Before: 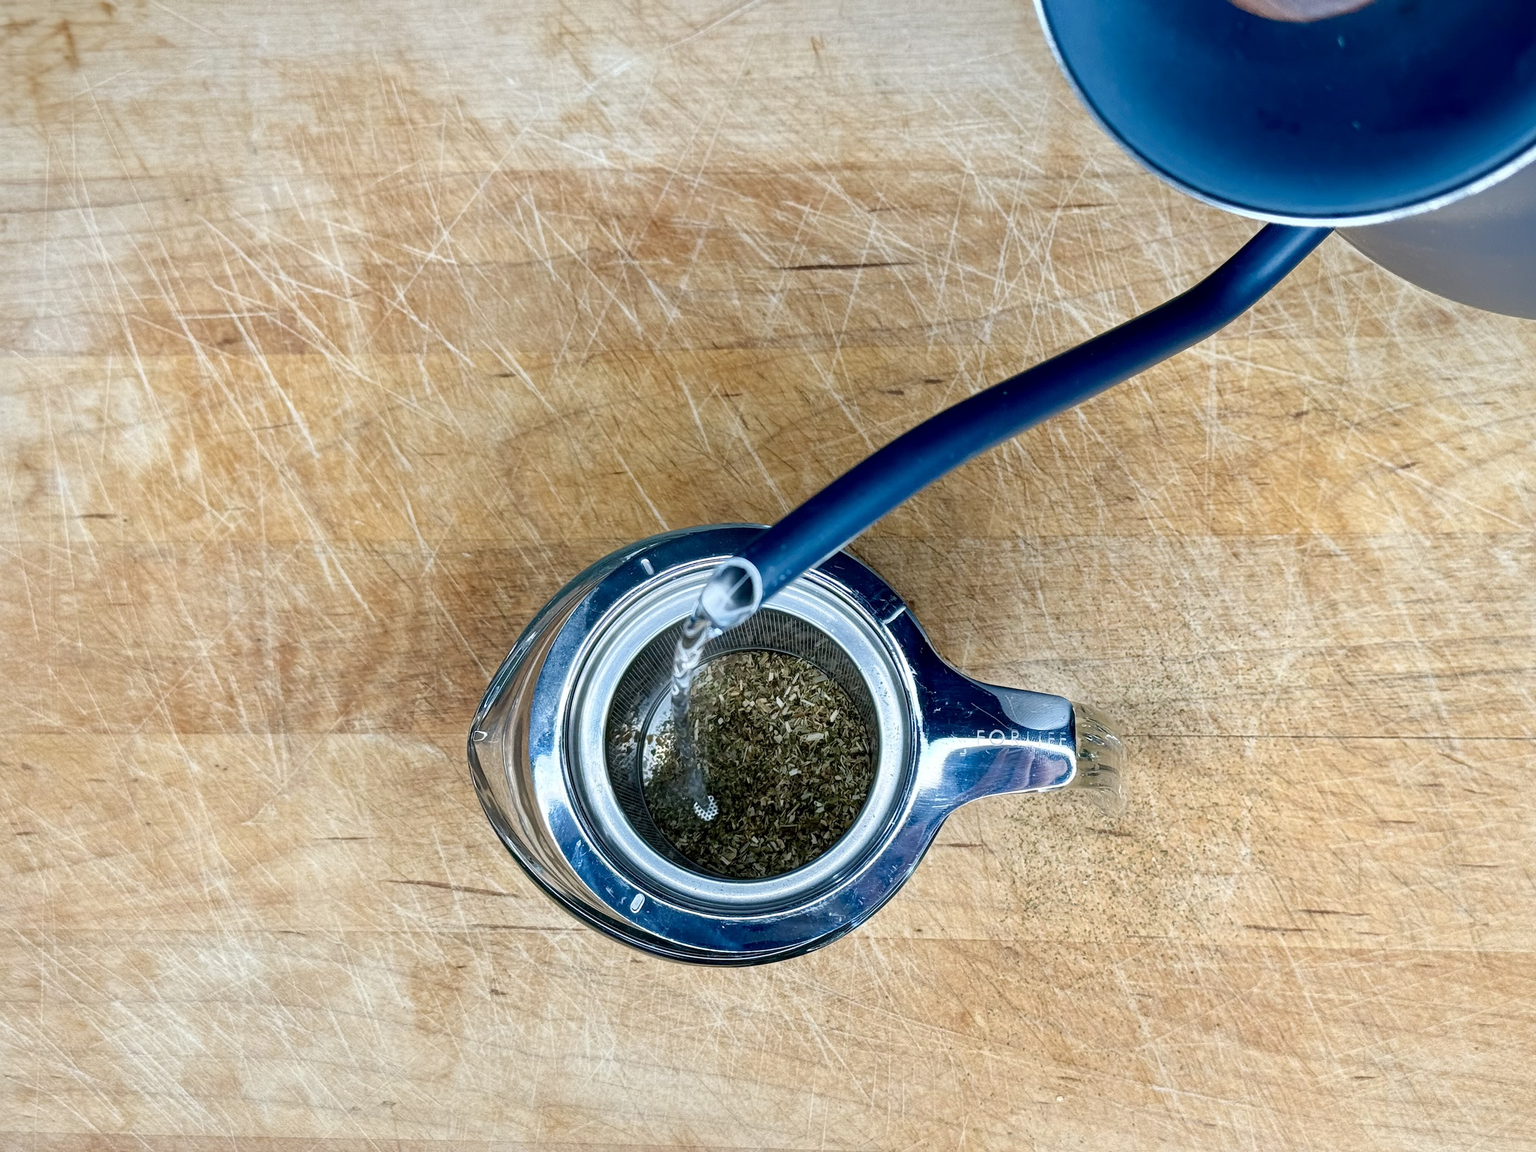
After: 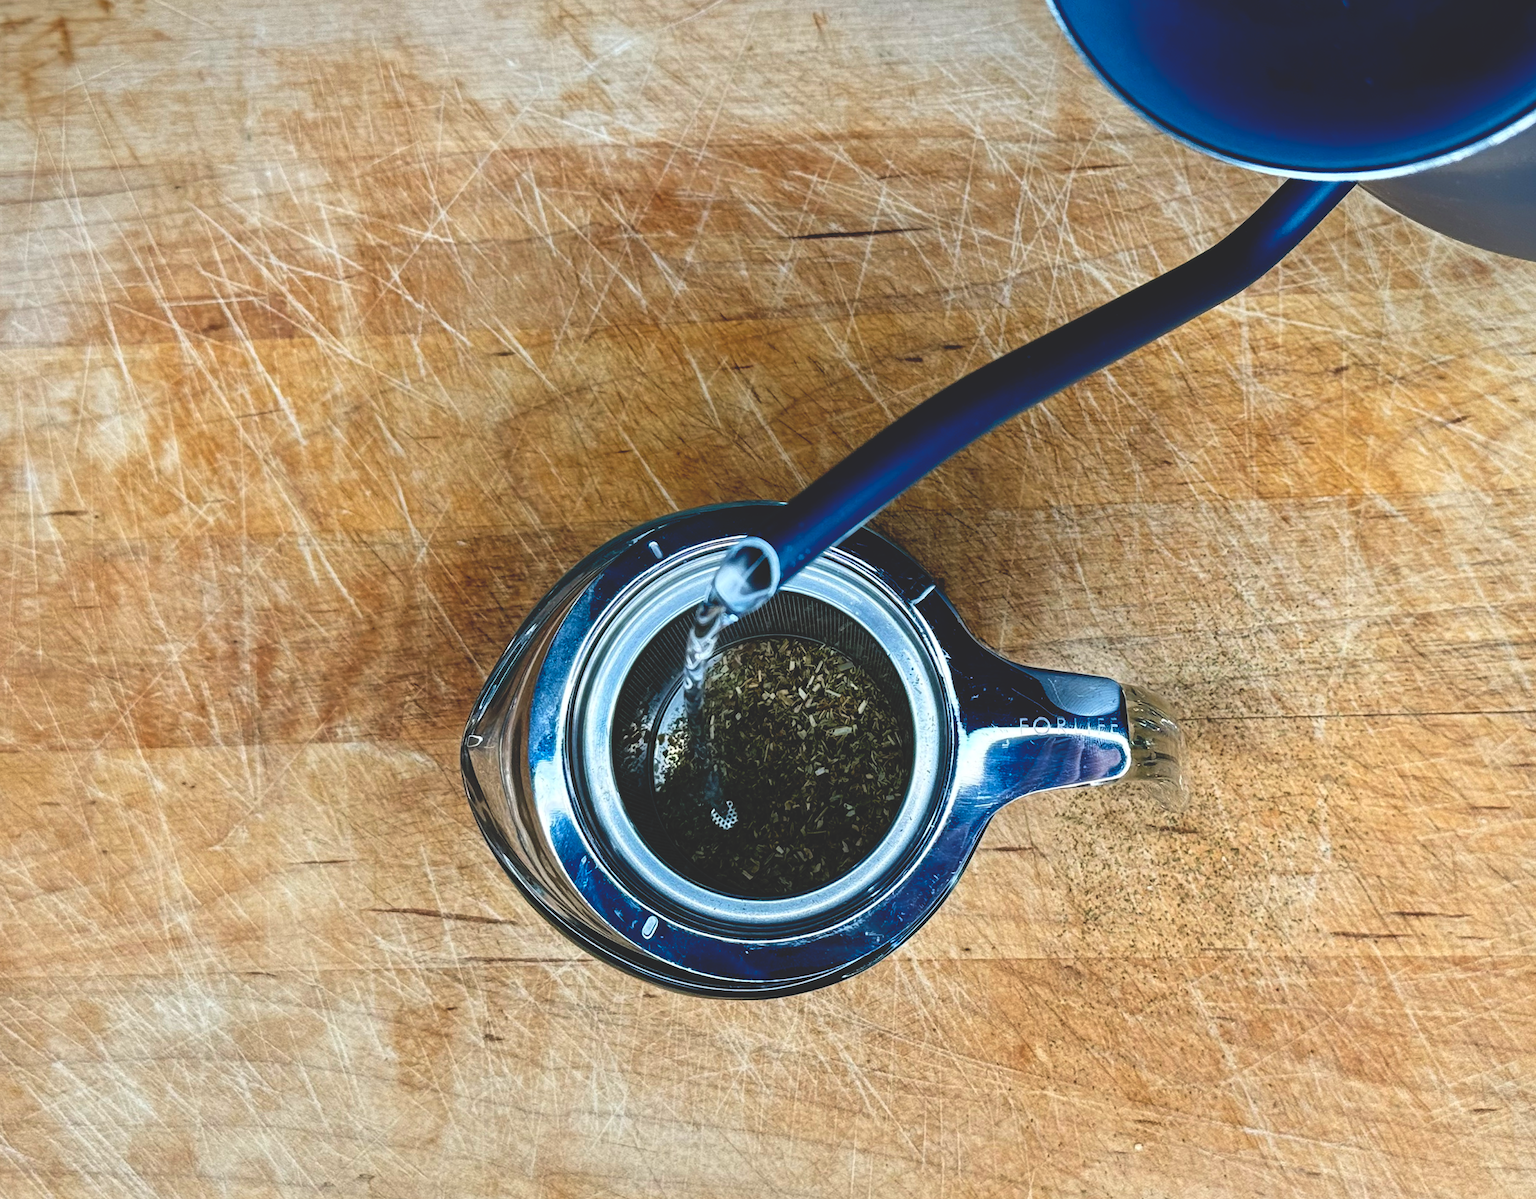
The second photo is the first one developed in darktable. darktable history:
tone equalizer: on, module defaults
rotate and perspective: rotation -1.68°, lens shift (vertical) -0.146, crop left 0.049, crop right 0.912, crop top 0.032, crop bottom 0.96
base curve: curves: ch0 [(0, 0.02) (0.083, 0.036) (1, 1)], preserve colors none
